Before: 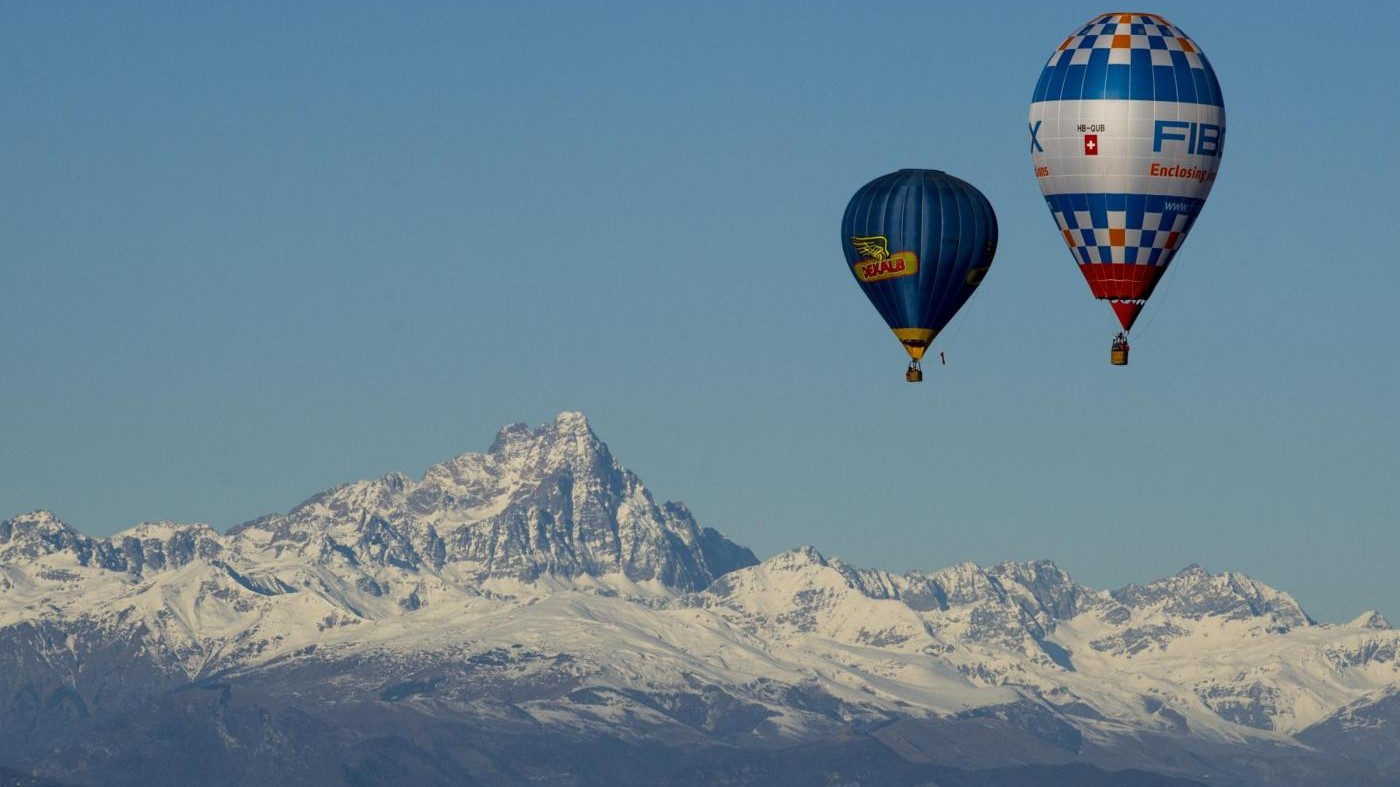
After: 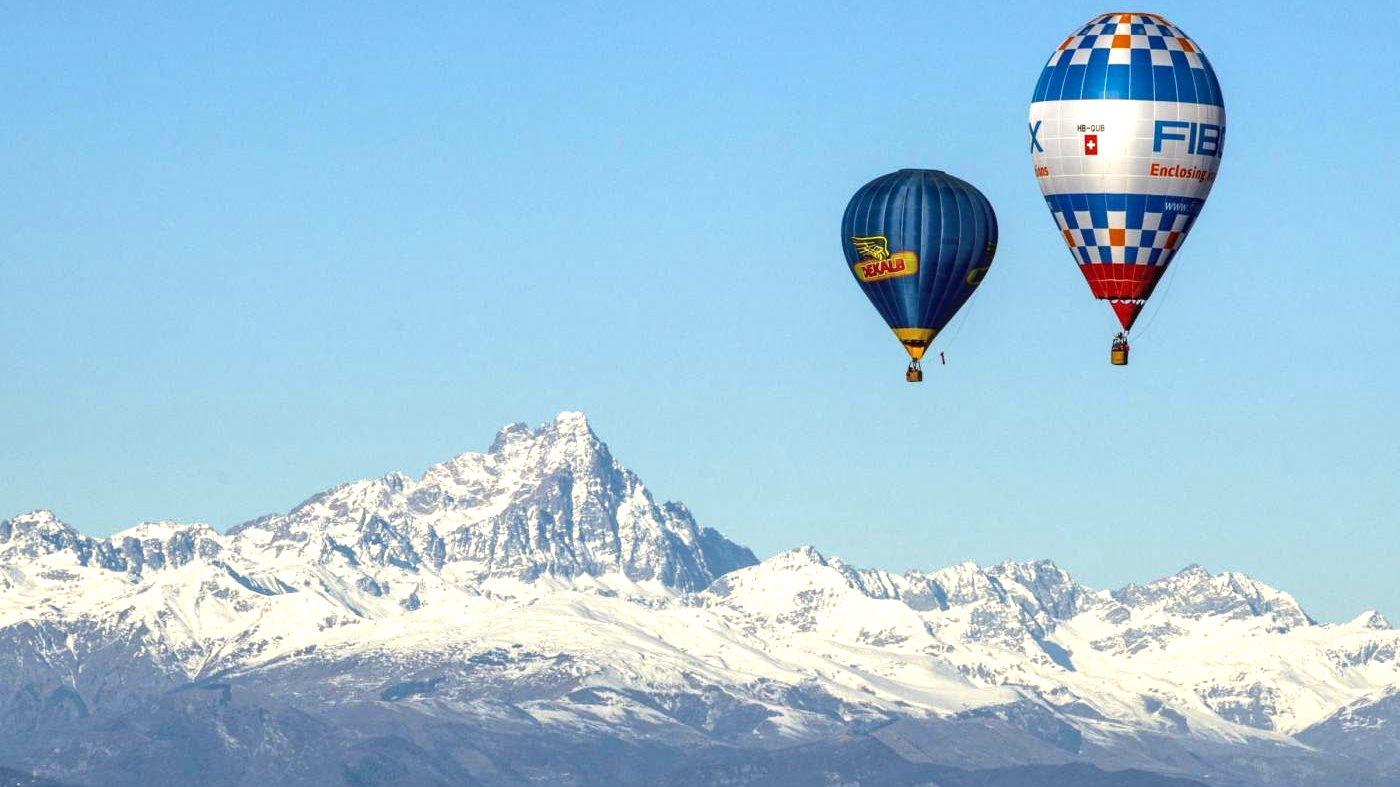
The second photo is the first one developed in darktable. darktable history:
local contrast: on, module defaults
exposure: black level correction 0, exposure 1.3 EV, compensate exposure bias true, compensate highlight preservation false
